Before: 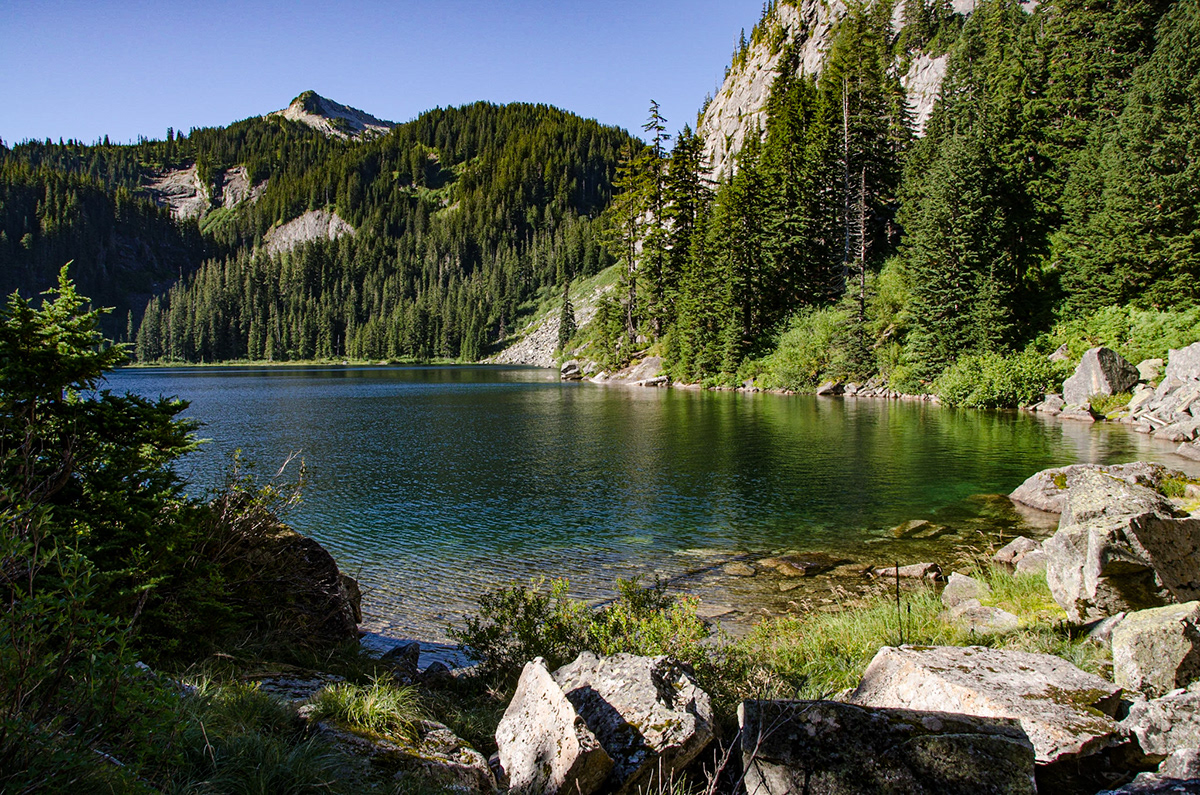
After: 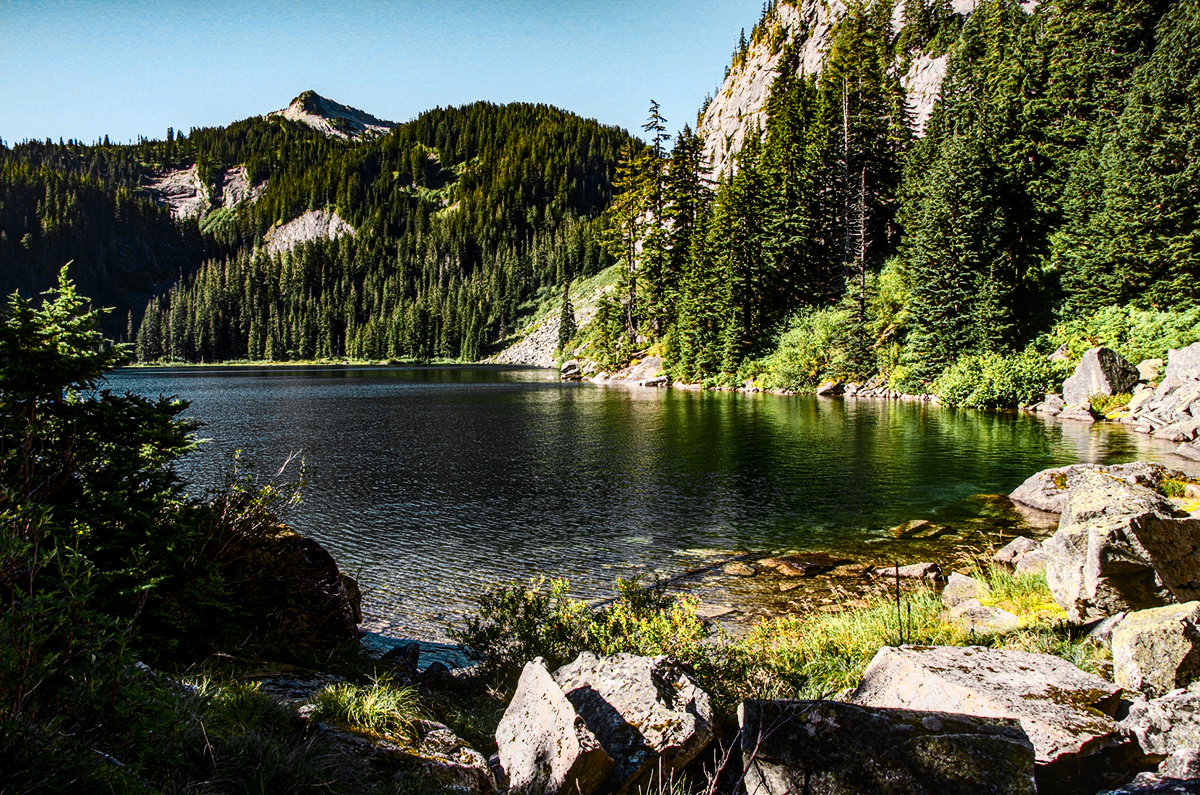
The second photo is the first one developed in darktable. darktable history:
contrast brightness saturation: contrast 0.297
color zones: curves: ch0 [(0.257, 0.558) (0.75, 0.565)]; ch1 [(0.004, 0.857) (0.14, 0.416) (0.257, 0.695) (0.442, 0.032) (0.736, 0.266) (0.891, 0.741)]; ch2 [(0, 0.623) (0.112, 0.436) (0.271, 0.474) (0.516, 0.64) (0.743, 0.286)]
local contrast: on, module defaults
